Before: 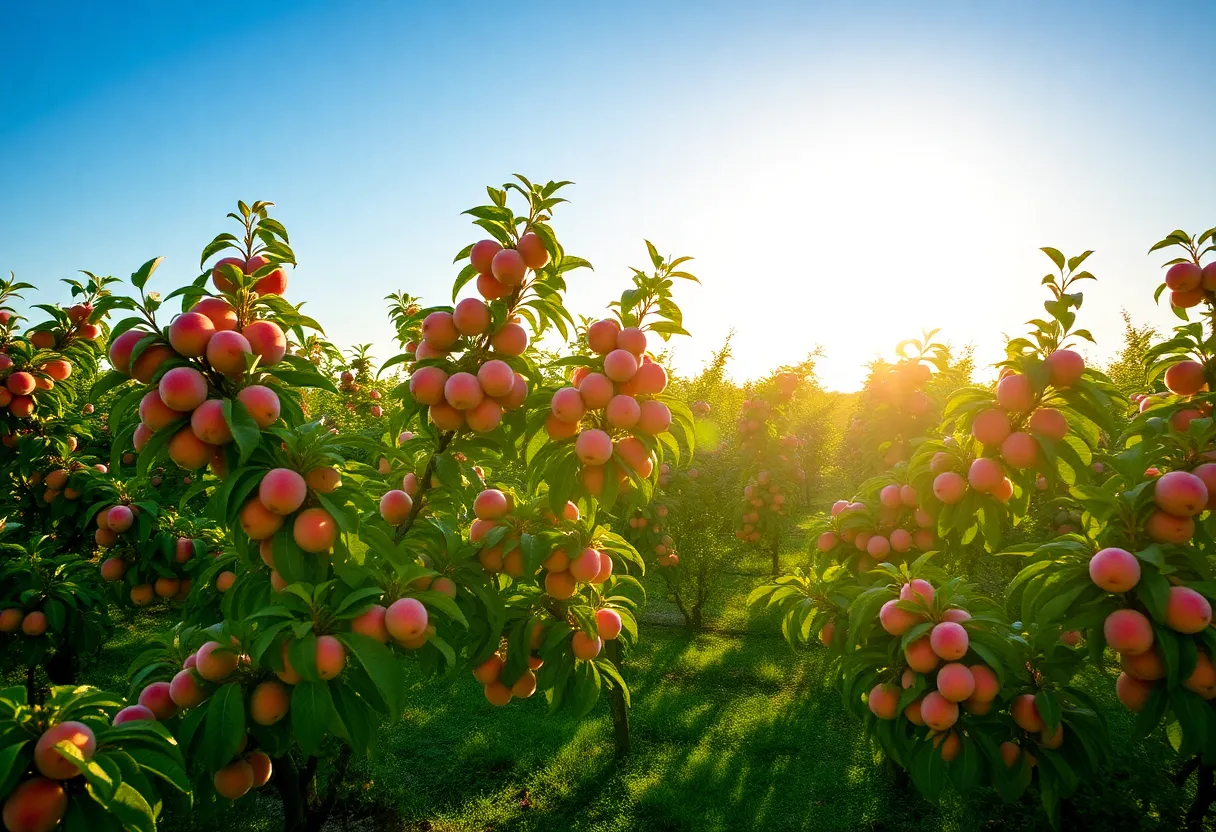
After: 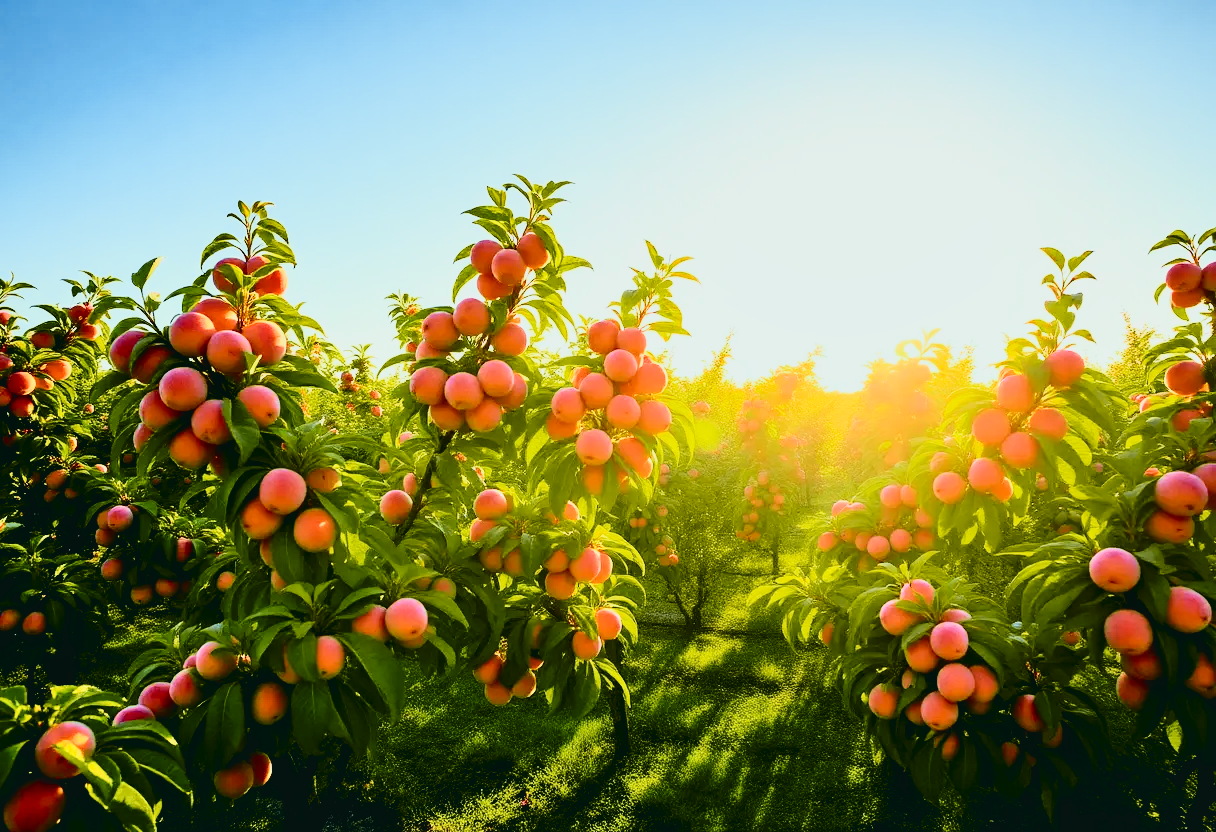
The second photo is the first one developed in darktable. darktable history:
tone curve: curves: ch0 [(0, 0.036) (0.037, 0.042) (0.184, 0.146) (0.438, 0.521) (0.54, 0.668) (0.698, 0.835) (0.856, 0.92) (1, 0.98)]; ch1 [(0, 0) (0.393, 0.415) (0.447, 0.448) (0.482, 0.459) (0.509, 0.496) (0.527, 0.525) (0.571, 0.602) (0.619, 0.671) (0.715, 0.729) (1, 1)]; ch2 [(0, 0) (0.369, 0.388) (0.449, 0.454) (0.499, 0.5) (0.521, 0.517) (0.53, 0.544) (0.561, 0.607) (0.674, 0.735) (1, 1)], color space Lab, independent channels, preserve colors none
exposure: black level correction 0.001, exposure 0.499 EV, compensate exposure bias true, compensate highlight preservation false
filmic rgb: black relative exposure -7.65 EV, white relative exposure 4.56 EV, hardness 3.61, contrast 1.057
shadows and highlights: shadows 36.96, highlights -27.69, soften with gaussian
